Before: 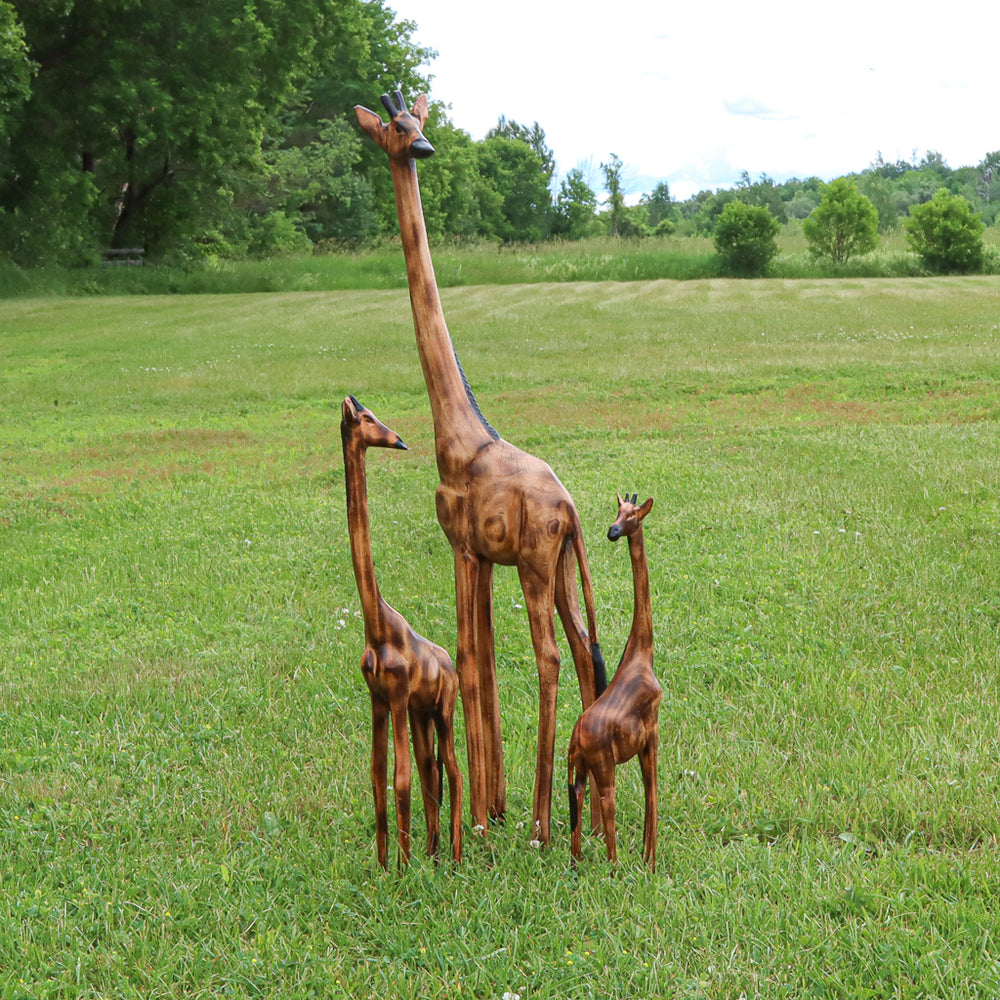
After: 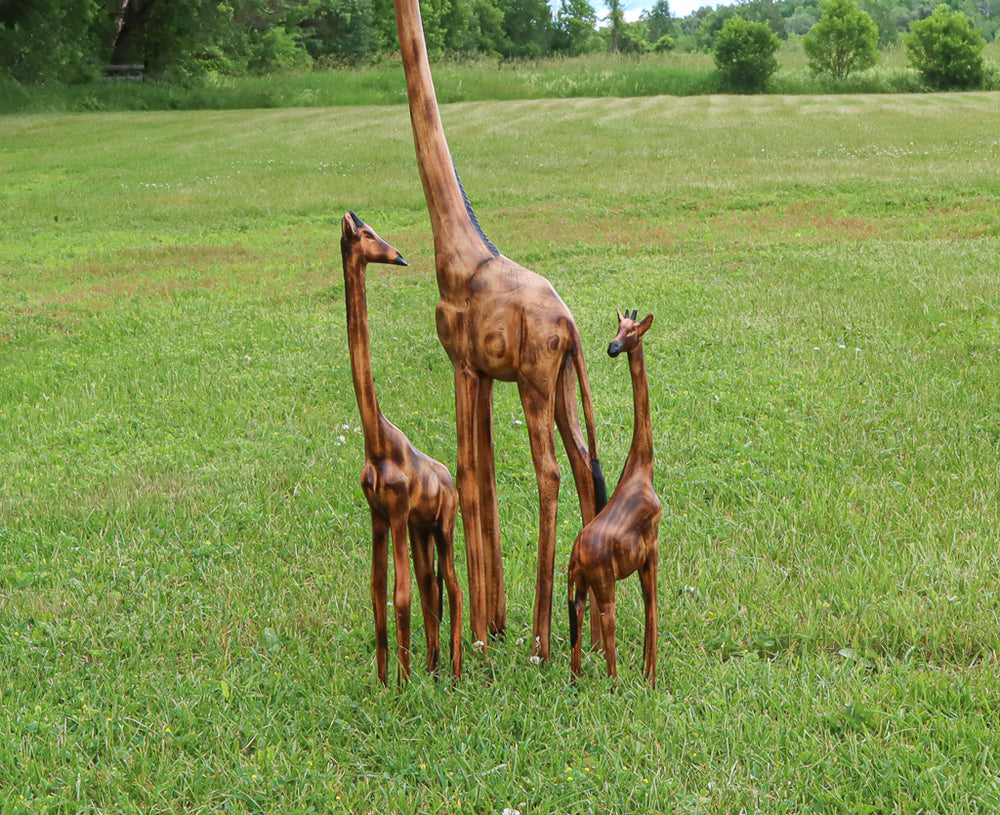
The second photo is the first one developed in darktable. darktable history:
crop and rotate: top 18.482%
